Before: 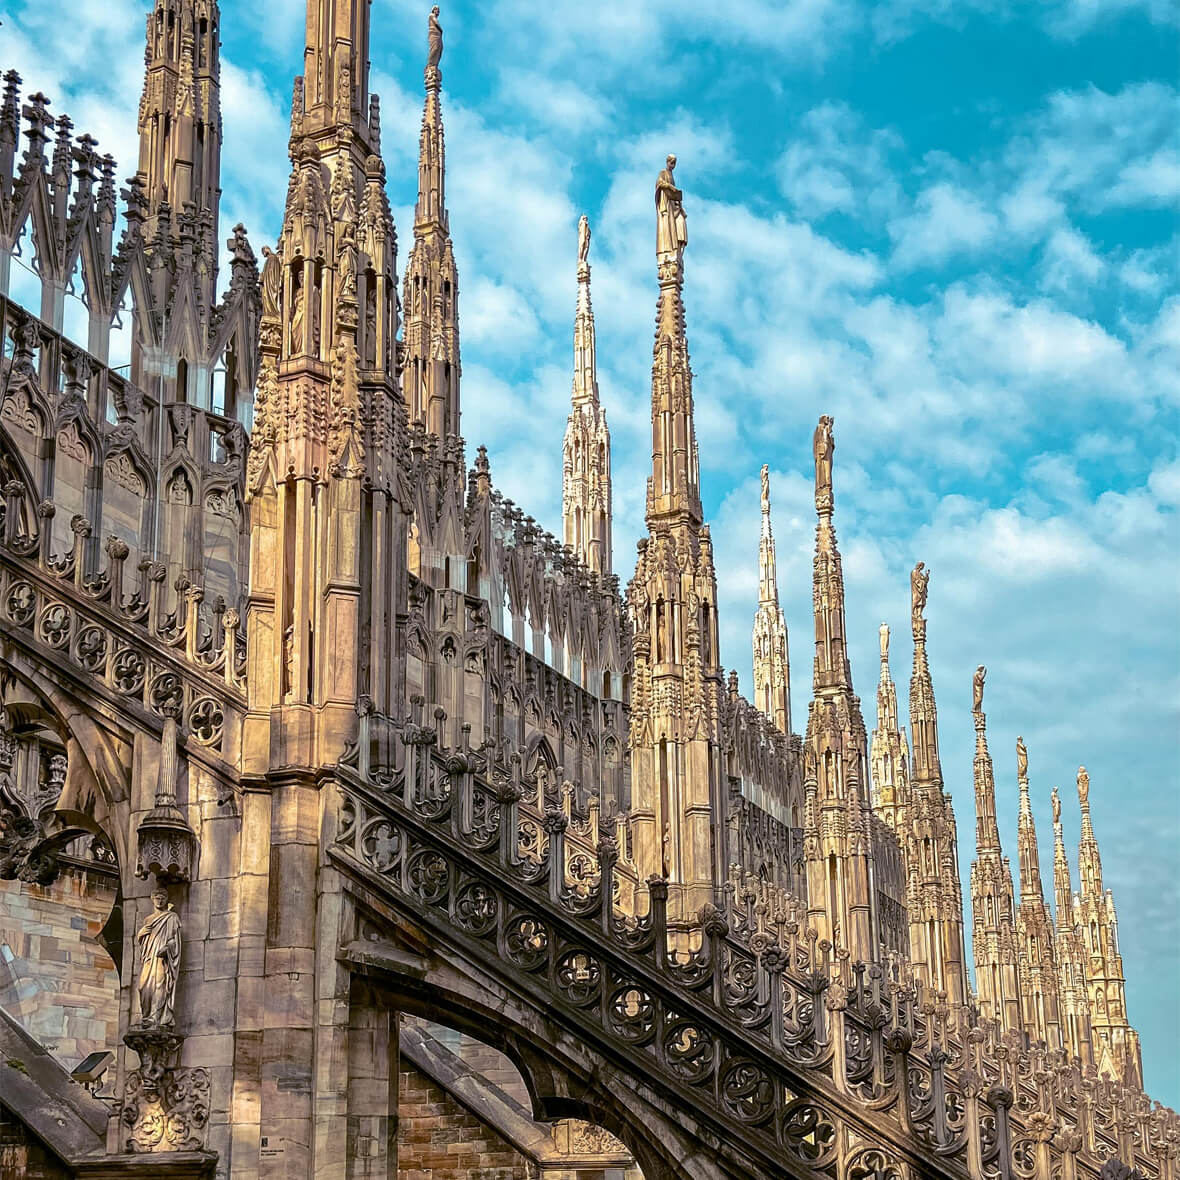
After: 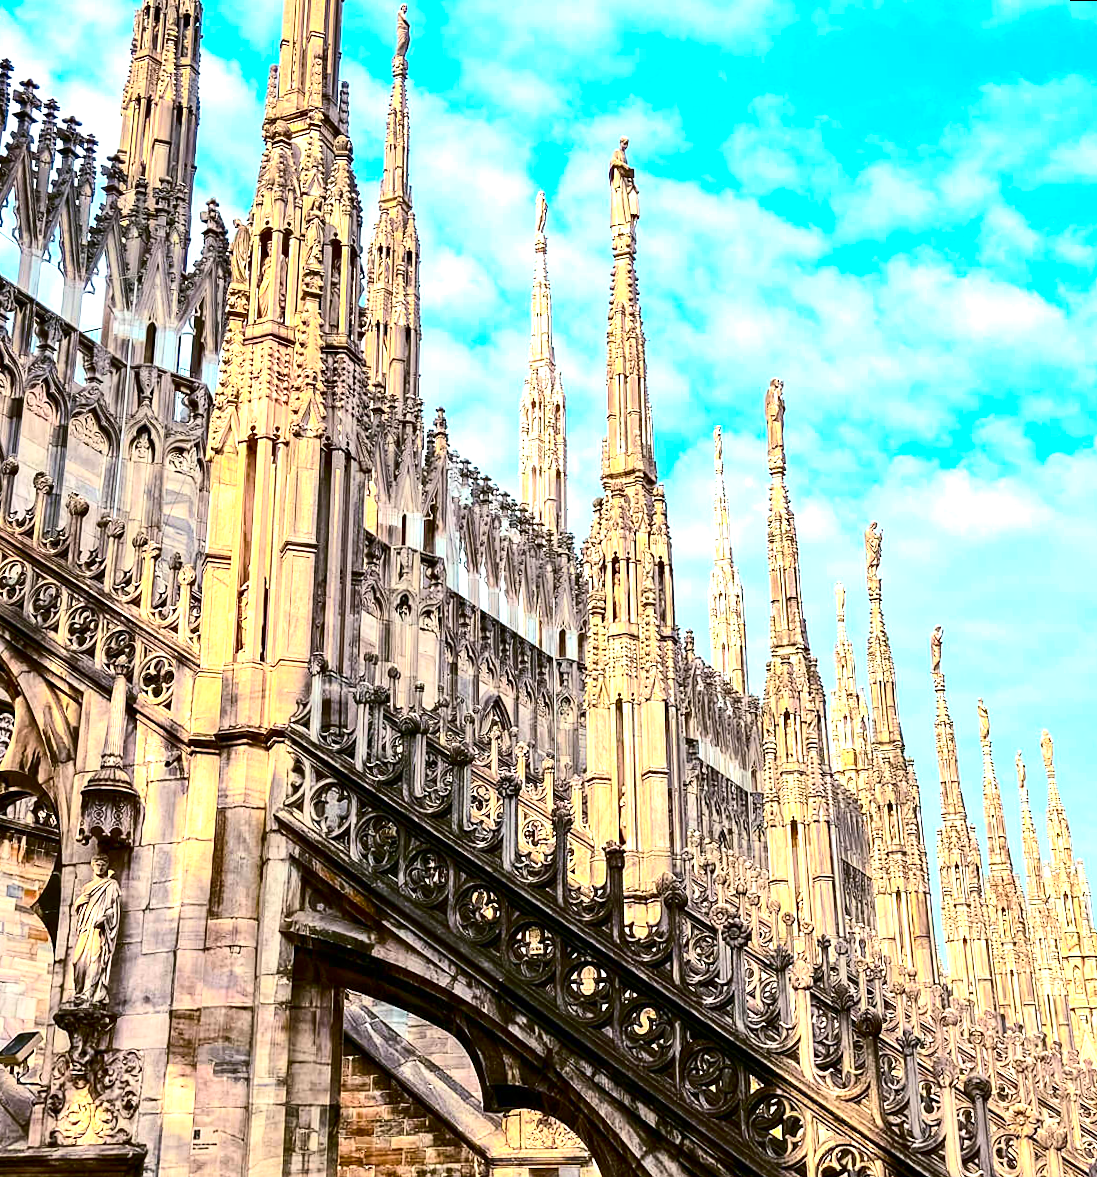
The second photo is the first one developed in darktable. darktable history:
contrast brightness saturation: contrast 0.32, brightness -0.08, saturation 0.17
exposure: exposure 1.16 EV, compensate exposure bias true, compensate highlight preservation false
rotate and perspective: rotation 0.215°, lens shift (vertical) -0.139, crop left 0.069, crop right 0.939, crop top 0.002, crop bottom 0.996
